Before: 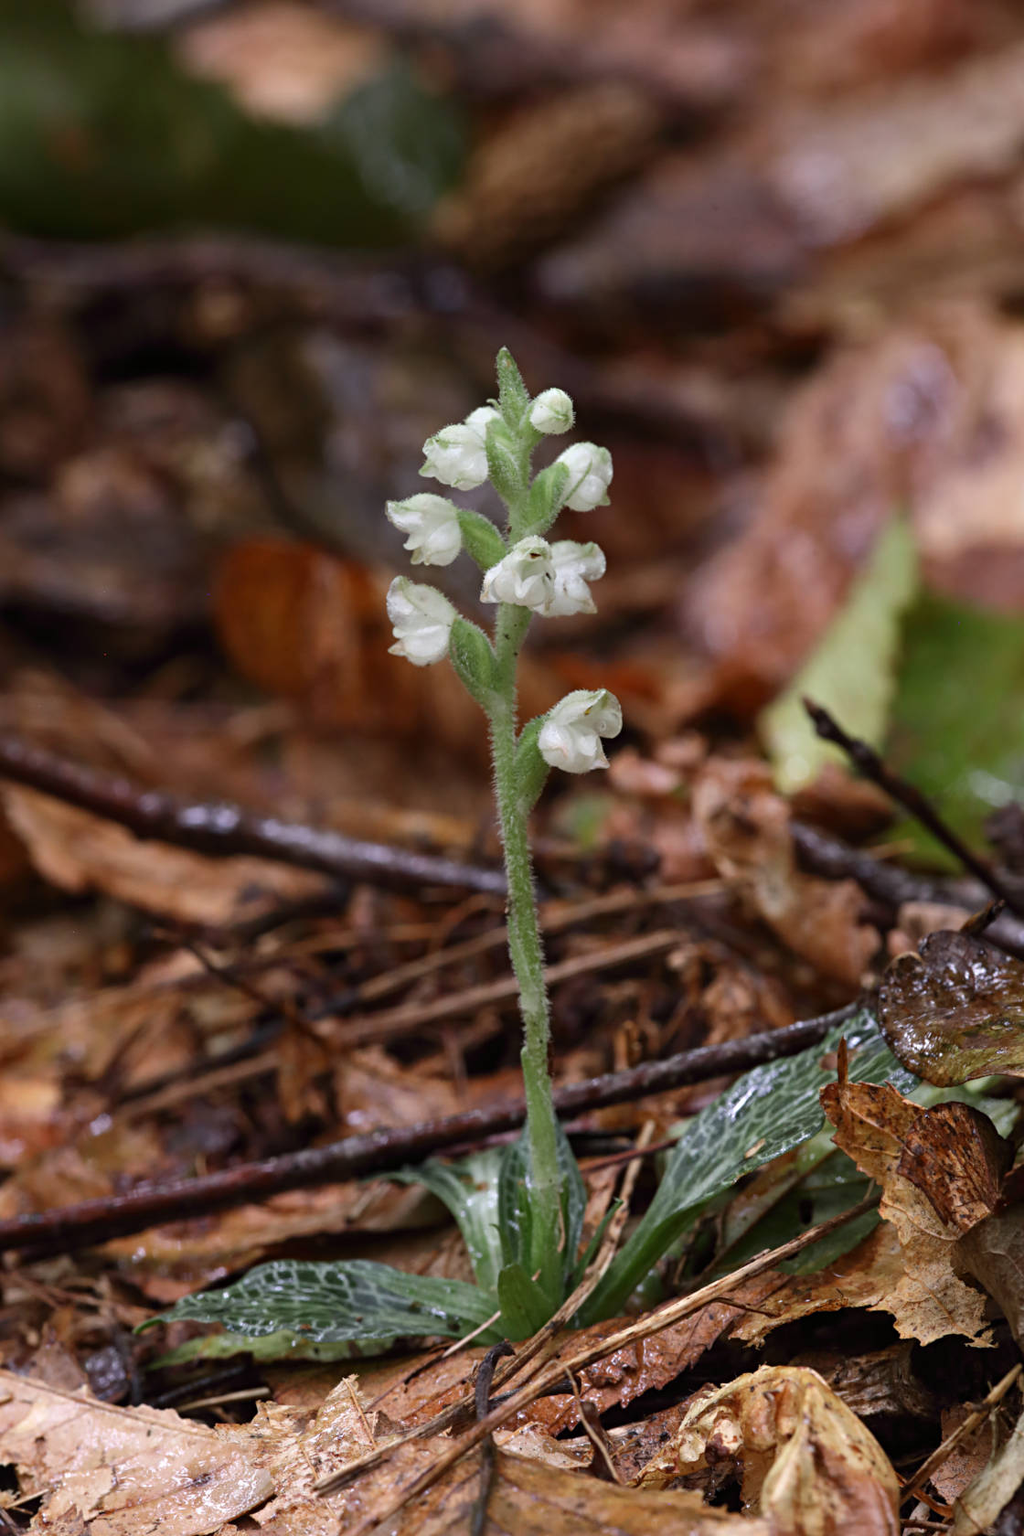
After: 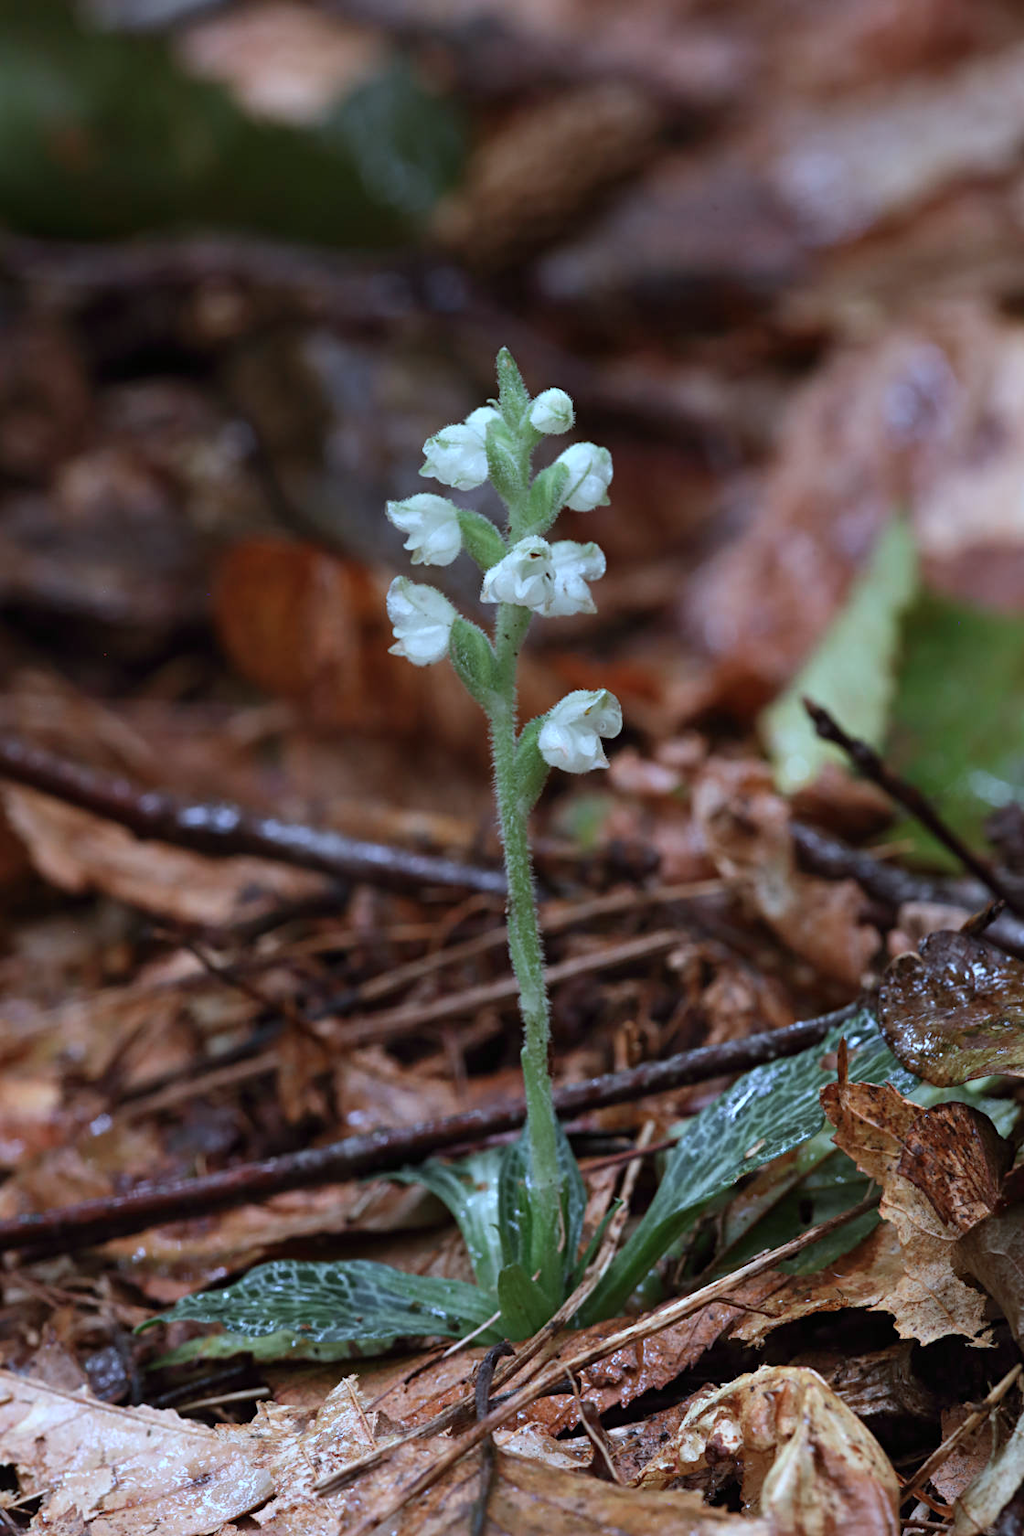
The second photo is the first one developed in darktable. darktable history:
color correction: highlights a* -8.88, highlights b* -22.72
